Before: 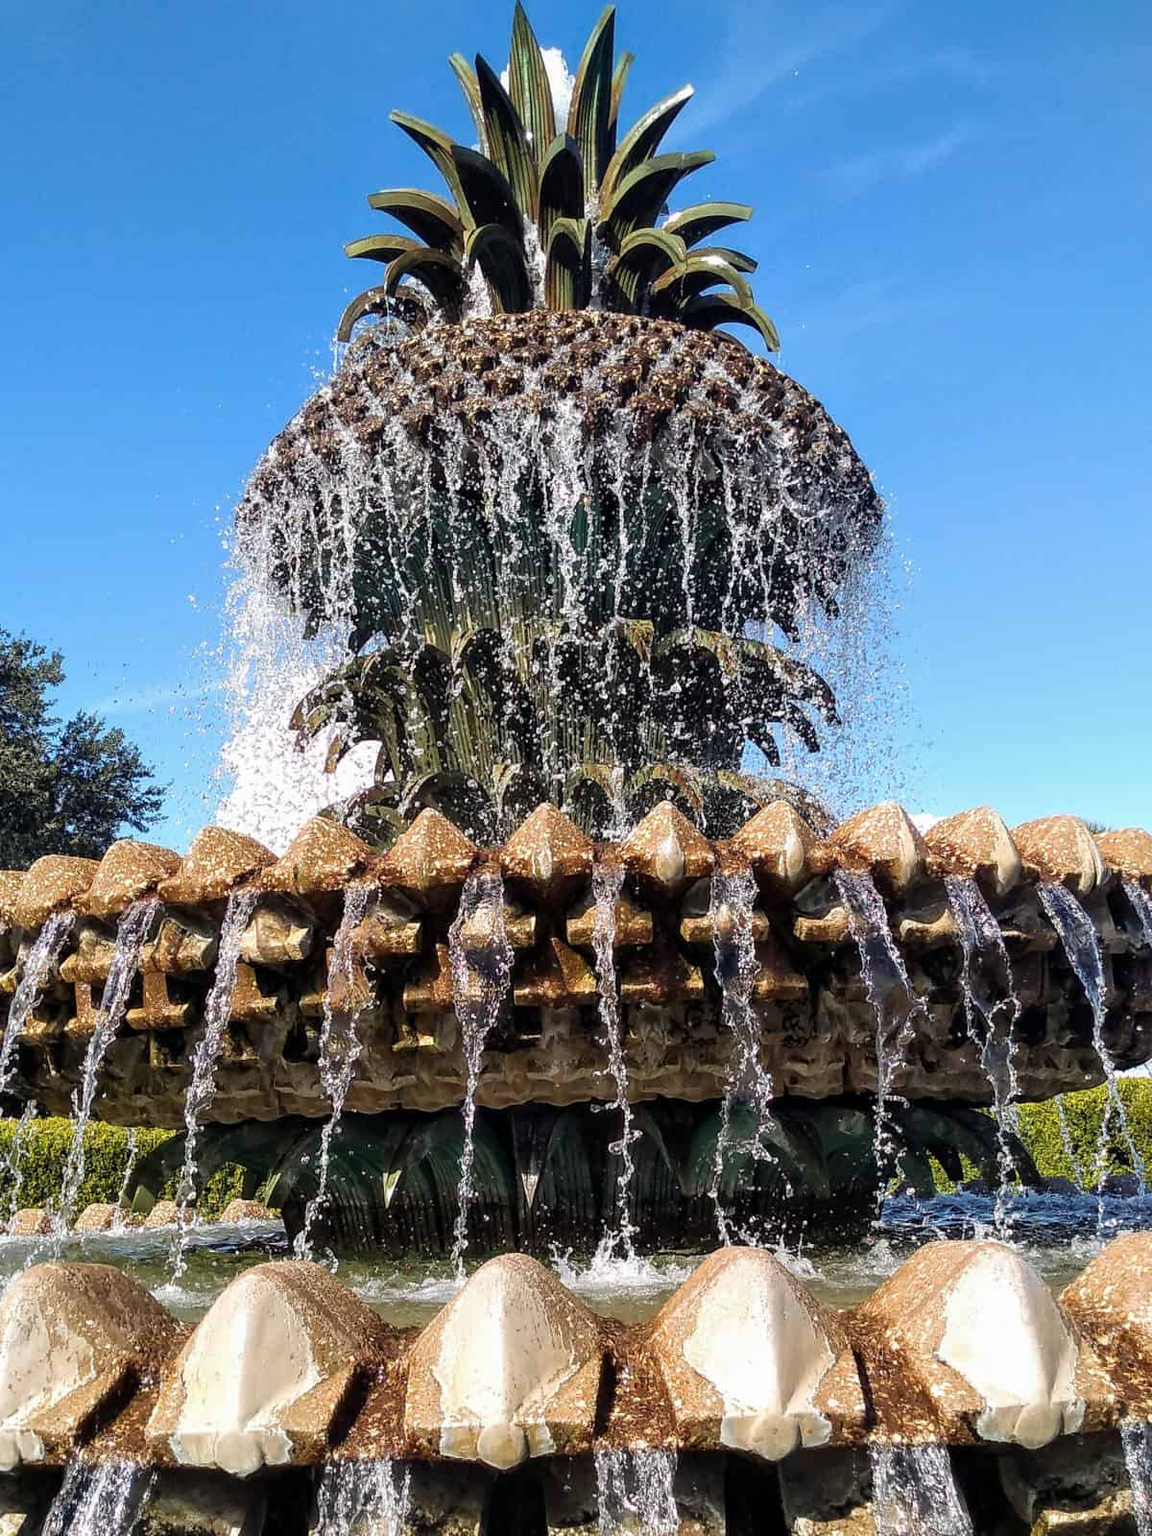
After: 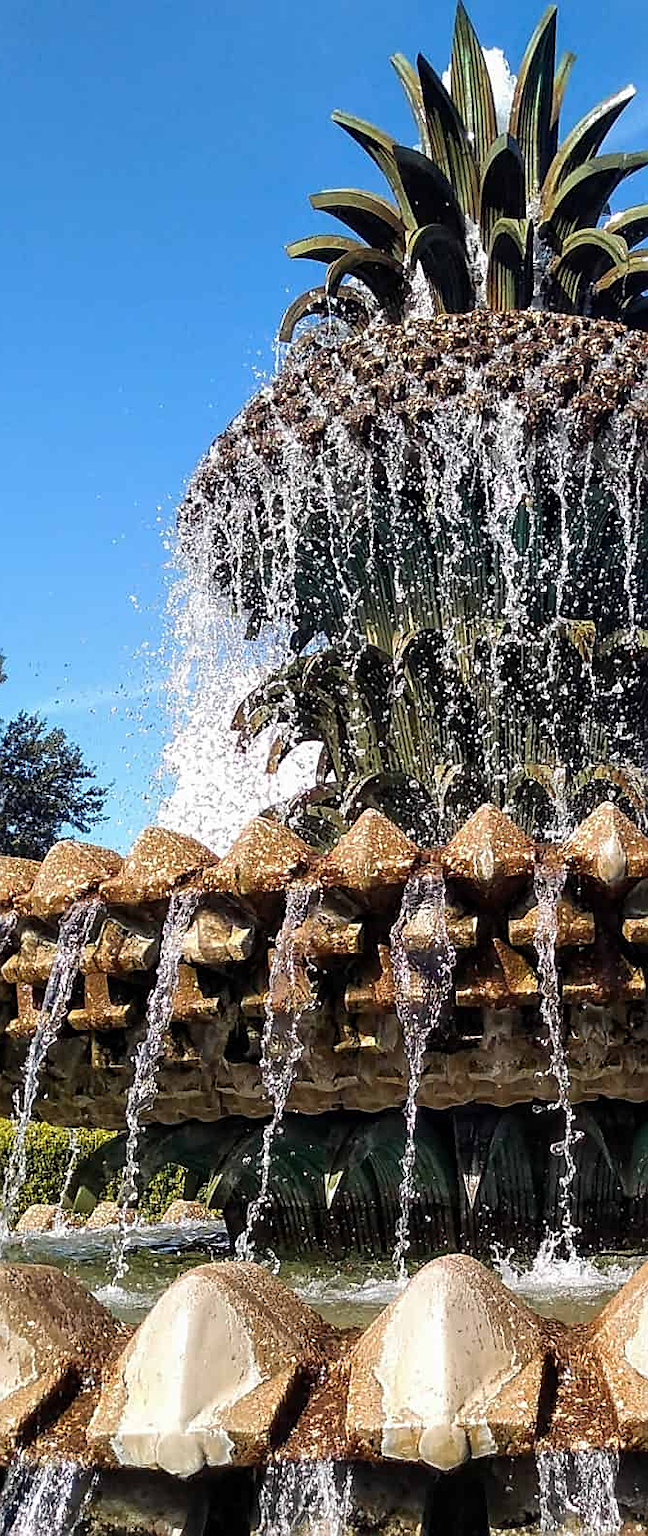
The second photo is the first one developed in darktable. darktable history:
crop: left 5.114%, right 38.589%
sharpen: on, module defaults
